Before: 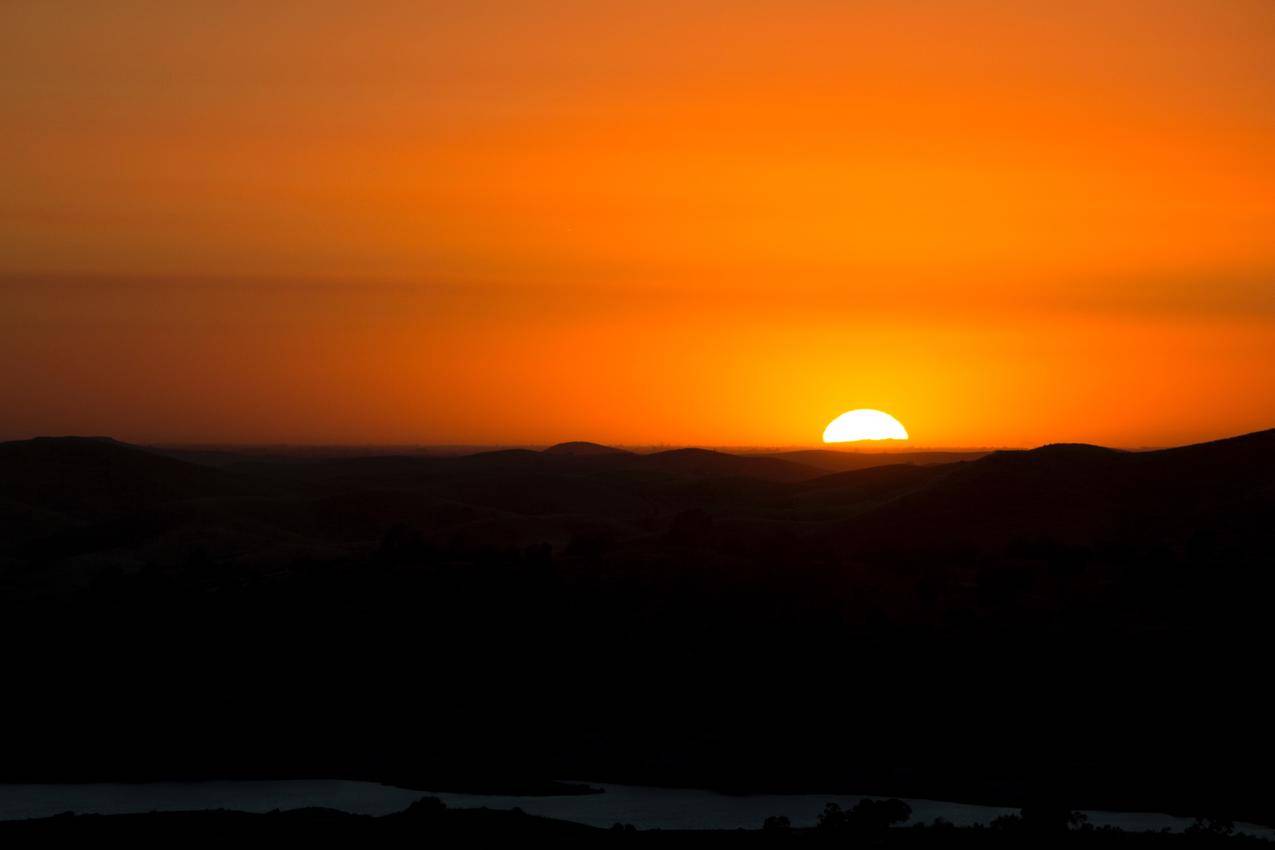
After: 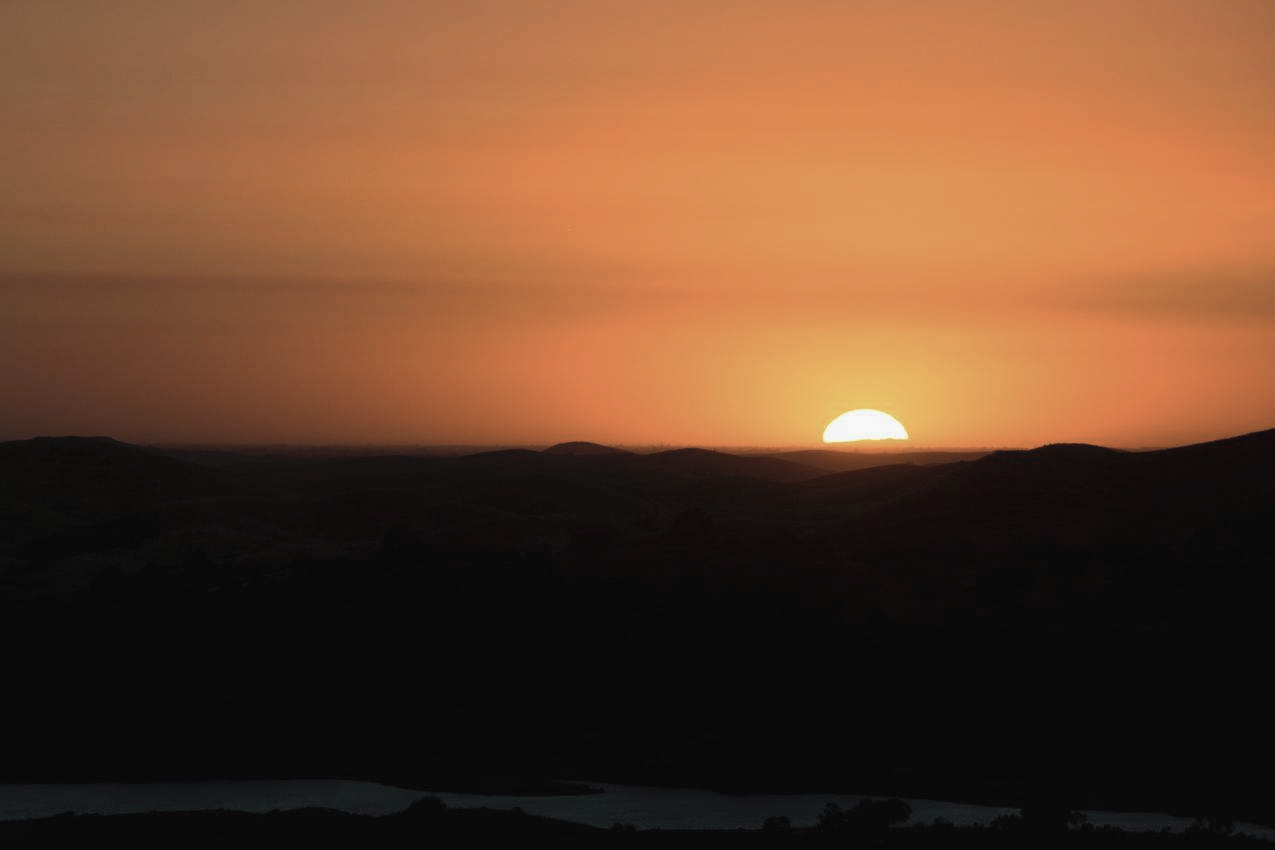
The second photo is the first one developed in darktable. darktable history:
white balance: emerald 1
contrast brightness saturation: contrast -0.05, saturation -0.41
